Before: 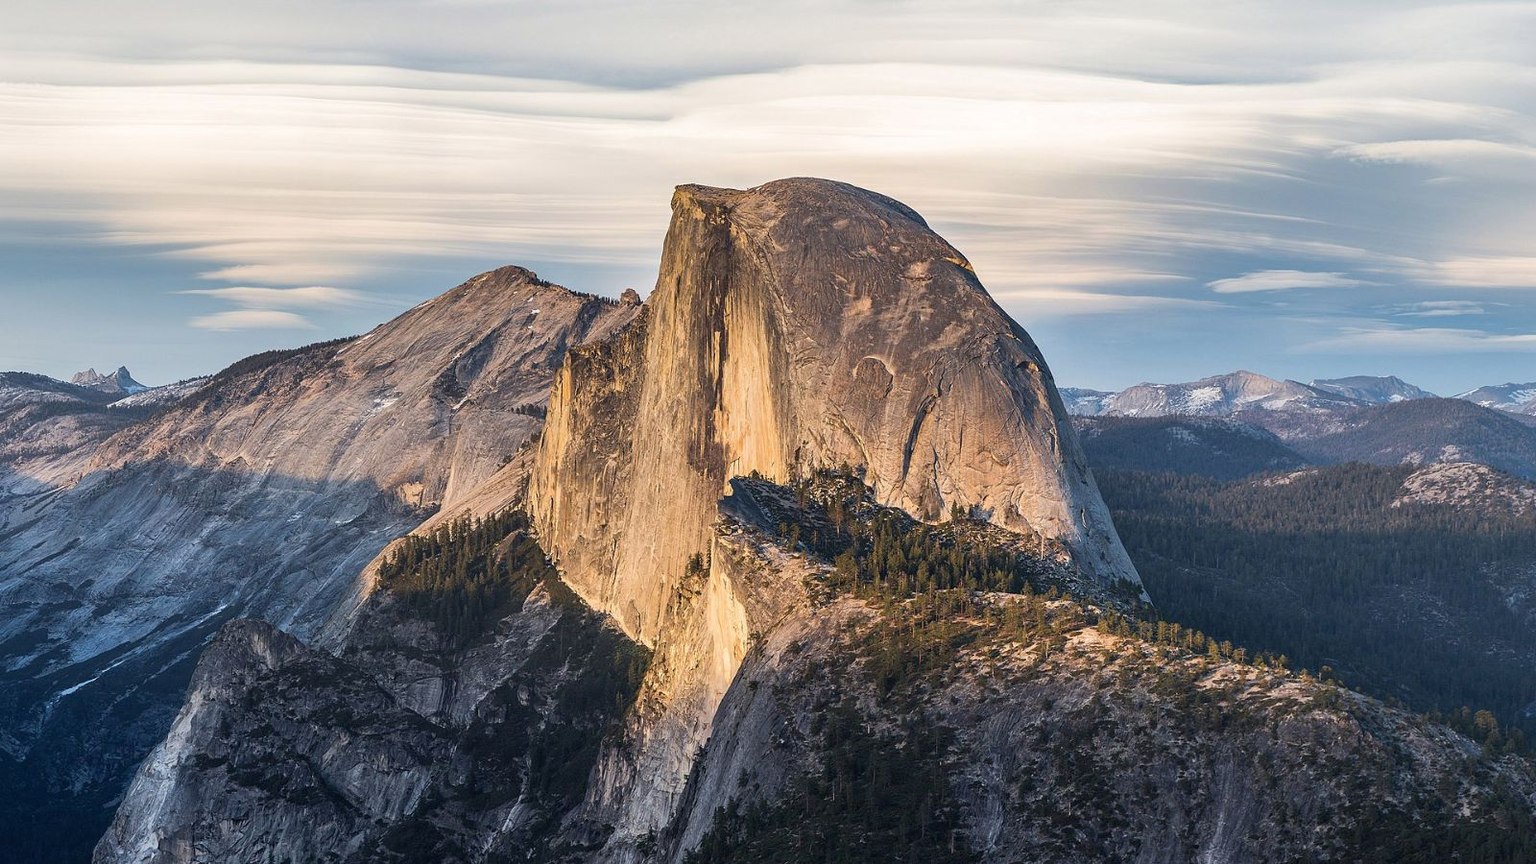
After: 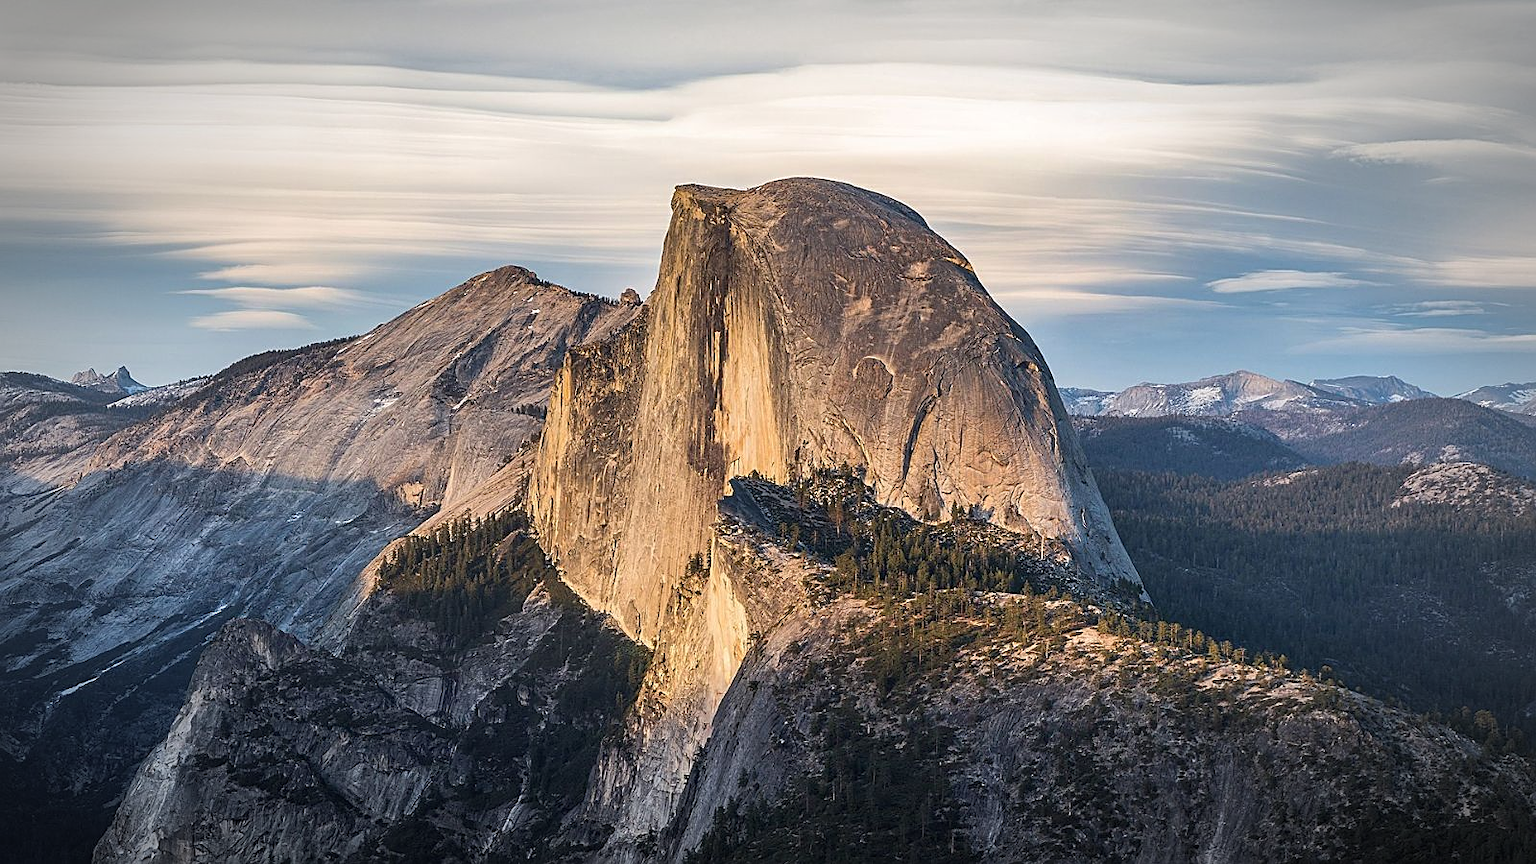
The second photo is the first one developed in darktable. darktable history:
sharpen: on, module defaults
vignetting: brightness -0.521, saturation -0.519, automatic ratio true, unbound false
shadows and highlights: radius 335.73, shadows 65.19, highlights 4.17, compress 87.89%, soften with gaussian
